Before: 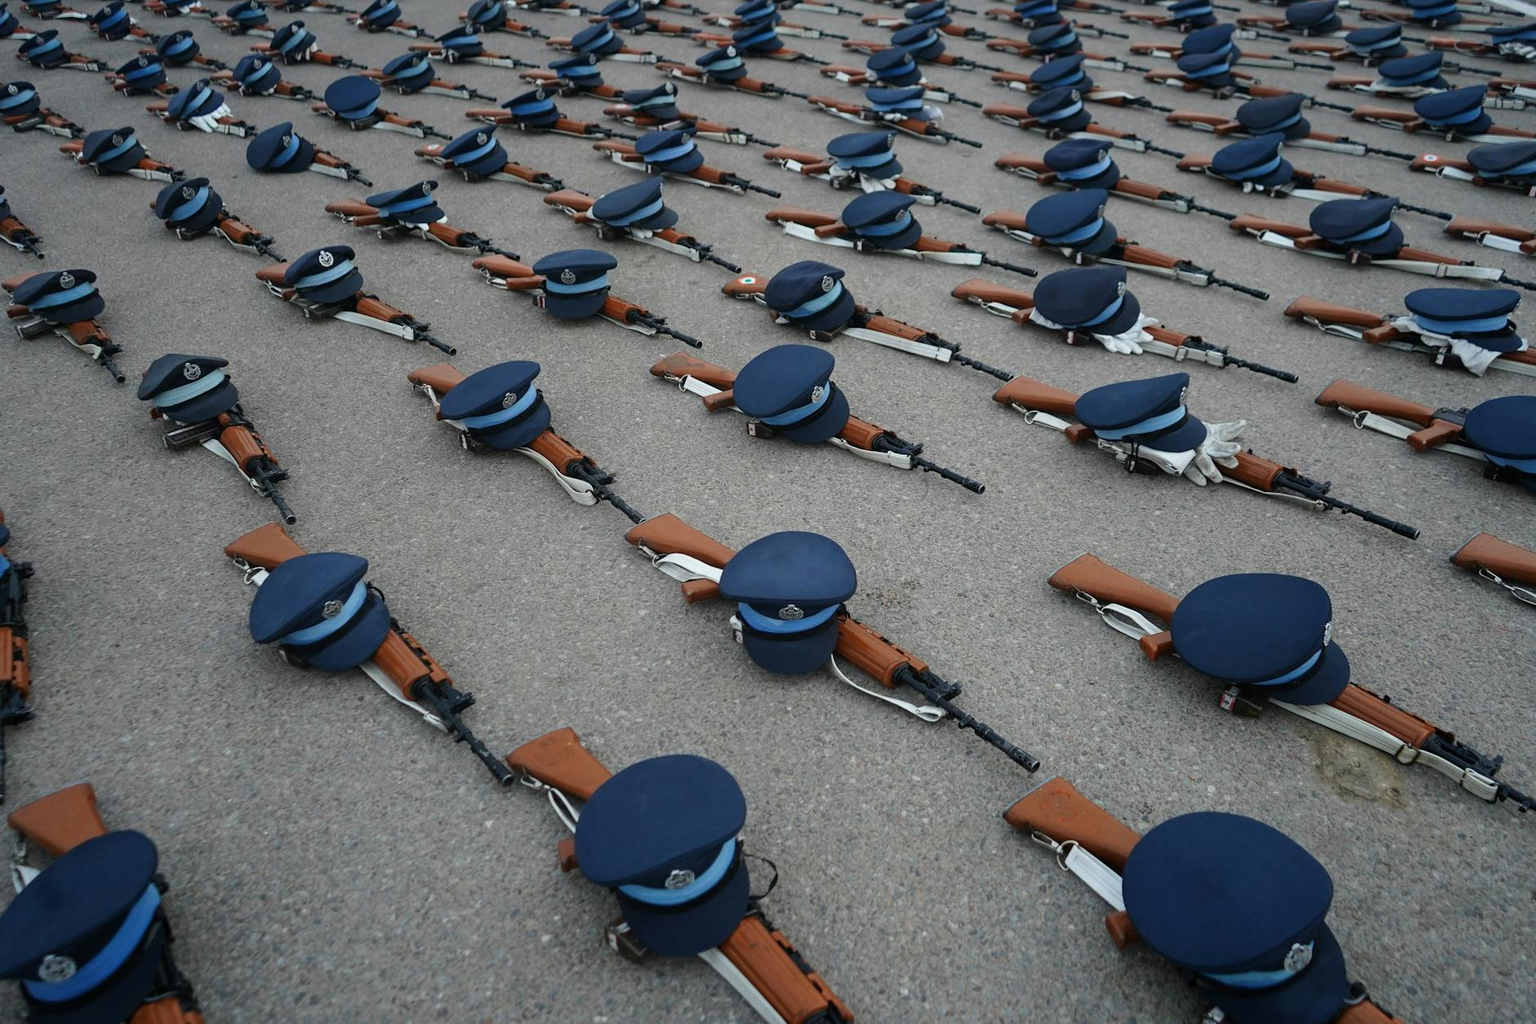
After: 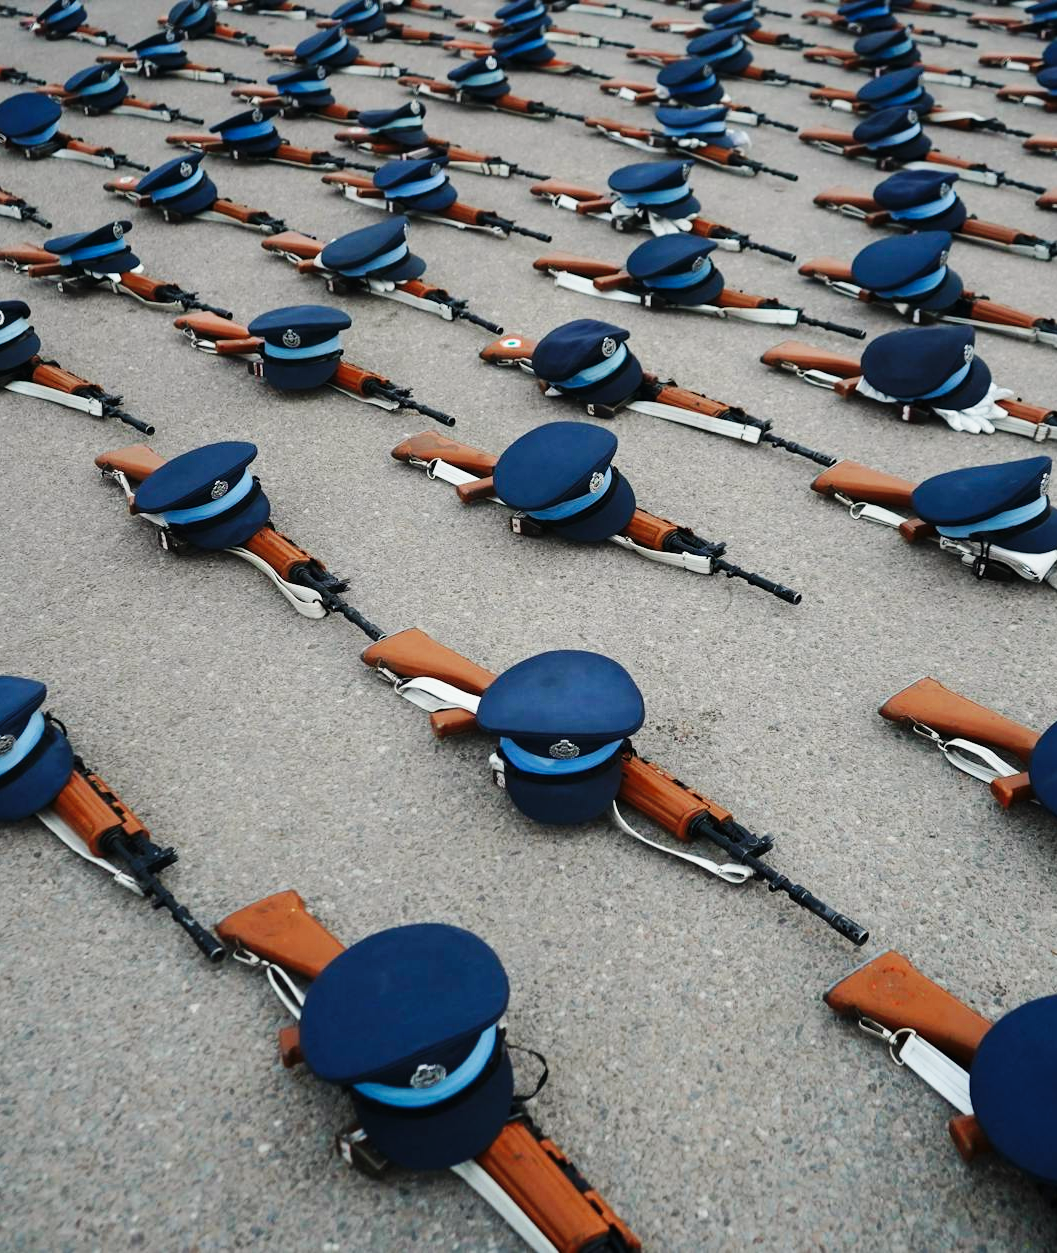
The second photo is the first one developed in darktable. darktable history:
base curve: curves: ch0 [(0, 0) (0.032, 0.025) (0.121, 0.166) (0.206, 0.329) (0.605, 0.79) (1, 1)], preserve colors none
crop: left 21.496%, right 22.254%
white balance: red 1.009, blue 0.985
